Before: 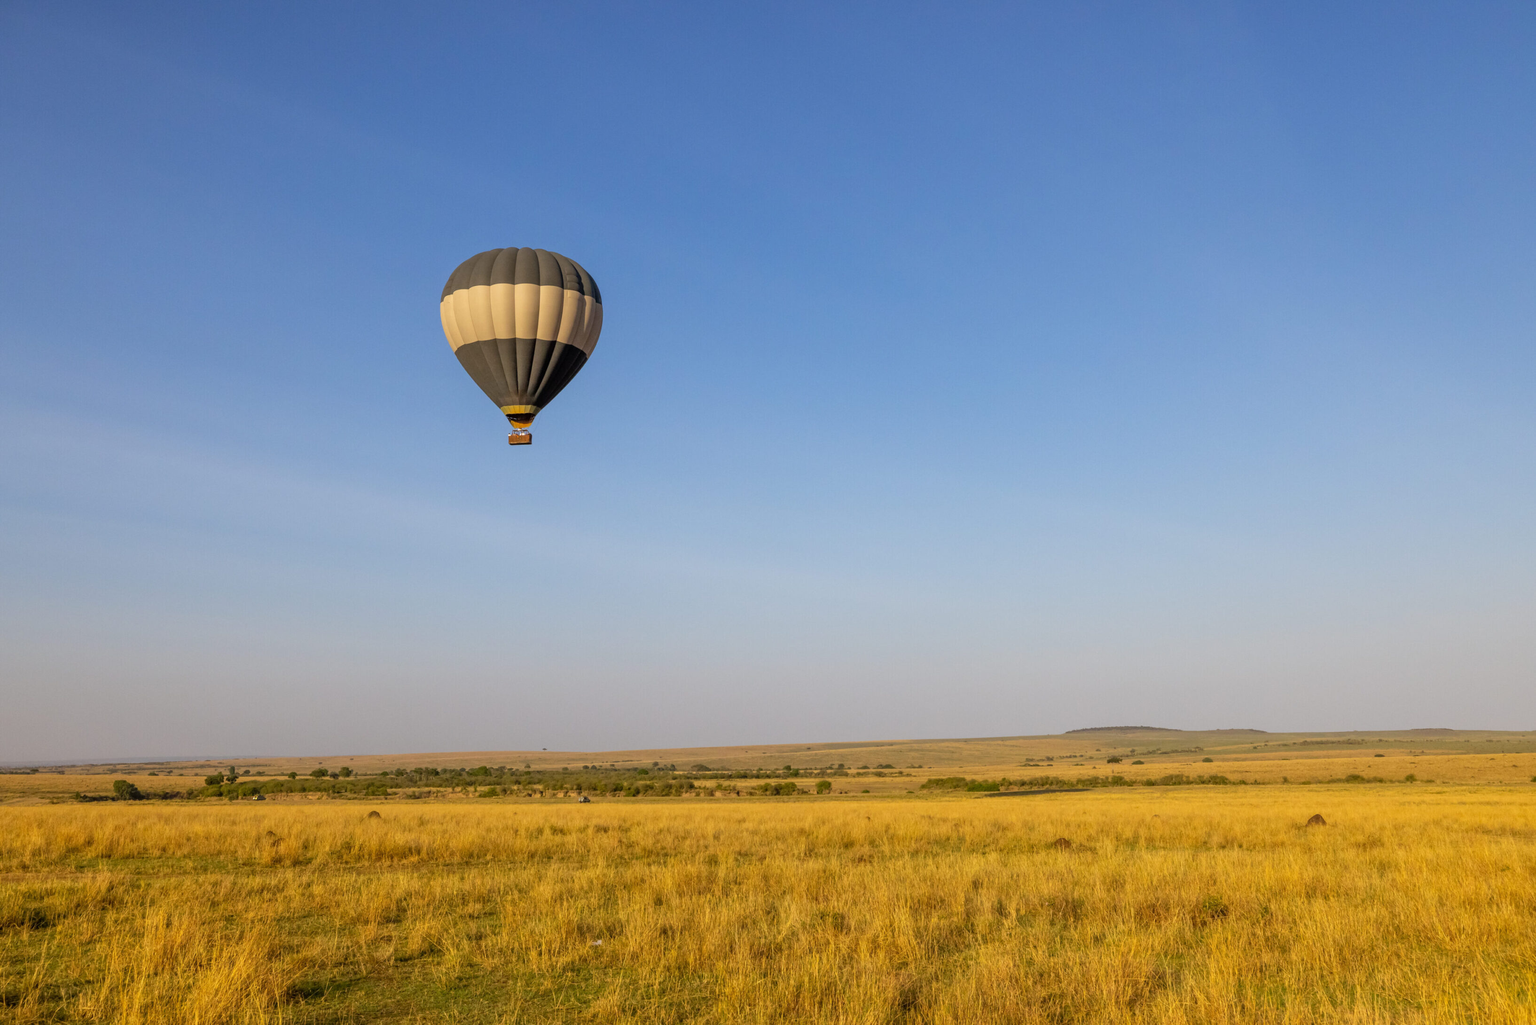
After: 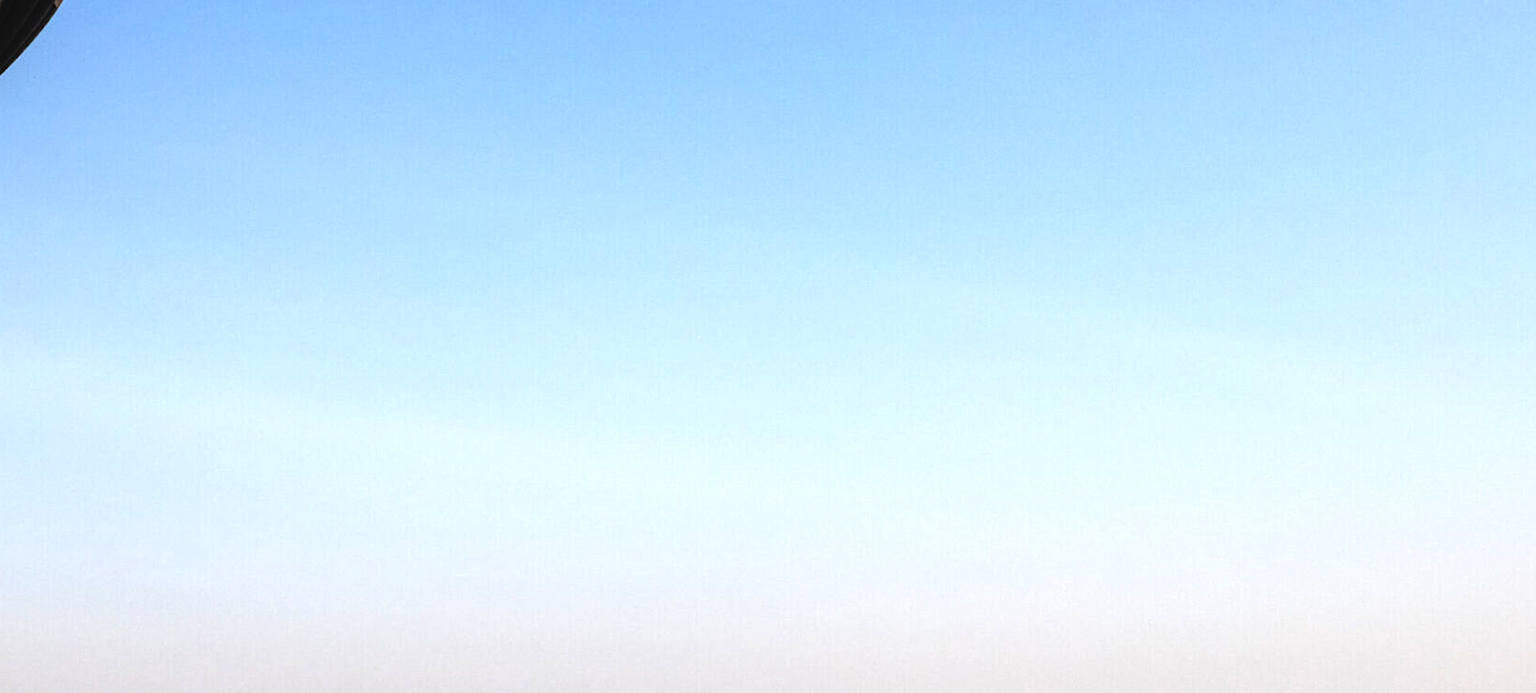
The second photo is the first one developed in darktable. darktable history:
crop: left 36.399%, top 34.672%, right 13%, bottom 31.097%
local contrast: on, module defaults
base curve: curves: ch0 [(0, 0) (0.073, 0.04) (0.157, 0.139) (0.492, 0.492) (0.758, 0.758) (1, 1)]
levels: mode automatic
